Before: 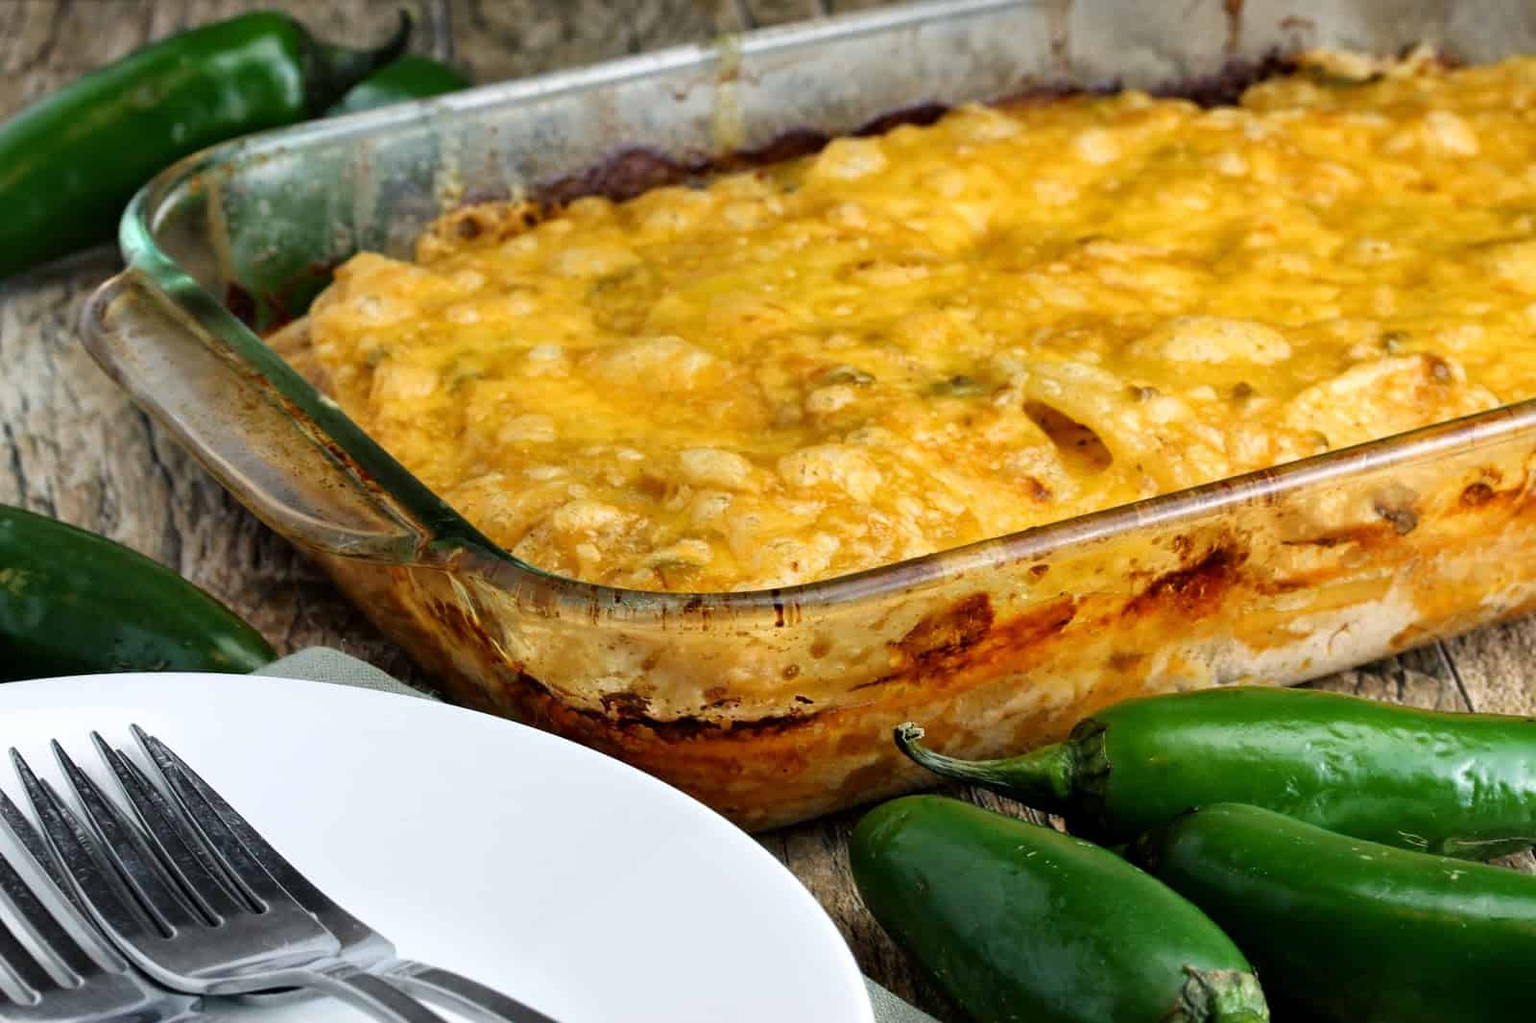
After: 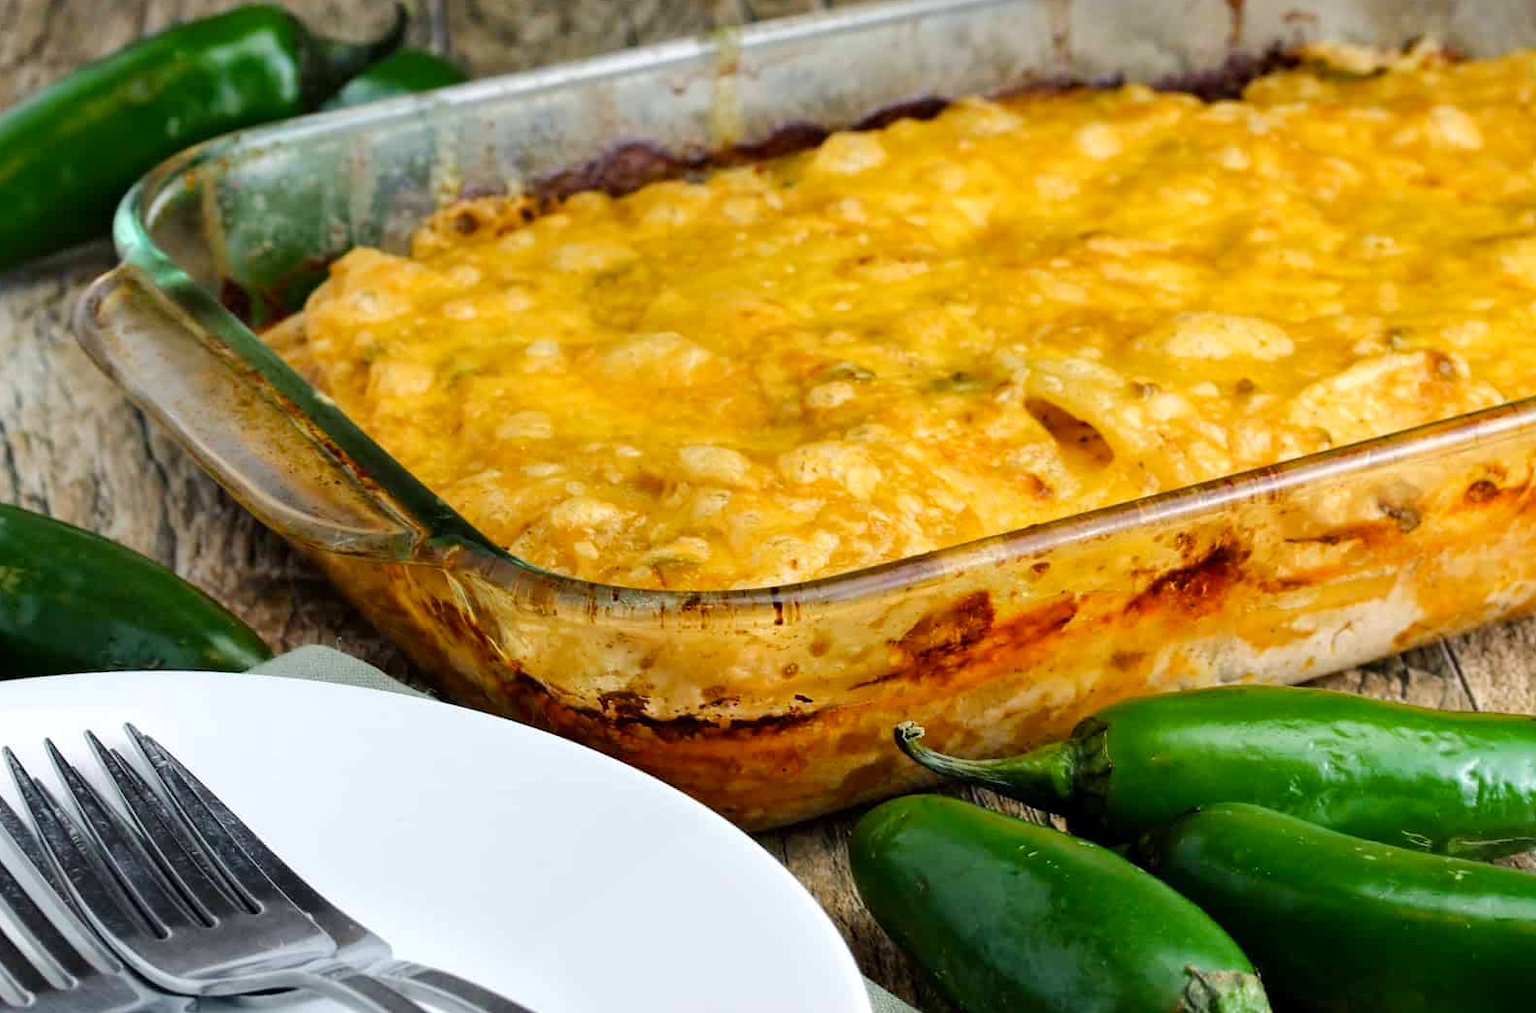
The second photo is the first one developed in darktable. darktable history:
crop: left 0.471%, top 0.683%, right 0.221%, bottom 0.954%
tone equalizer: edges refinement/feathering 500, mask exposure compensation -1.57 EV, preserve details no
color balance rgb: perceptual saturation grading › global saturation 1.966%, perceptual saturation grading › highlights -1.469%, perceptual saturation grading › mid-tones 4.187%, perceptual saturation grading › shadows 7.359%, perceptual brilliance grading › mid-tones 9.499%, perceptual brilliance grading › shadows 14.859%, global vibrance 14.763%
